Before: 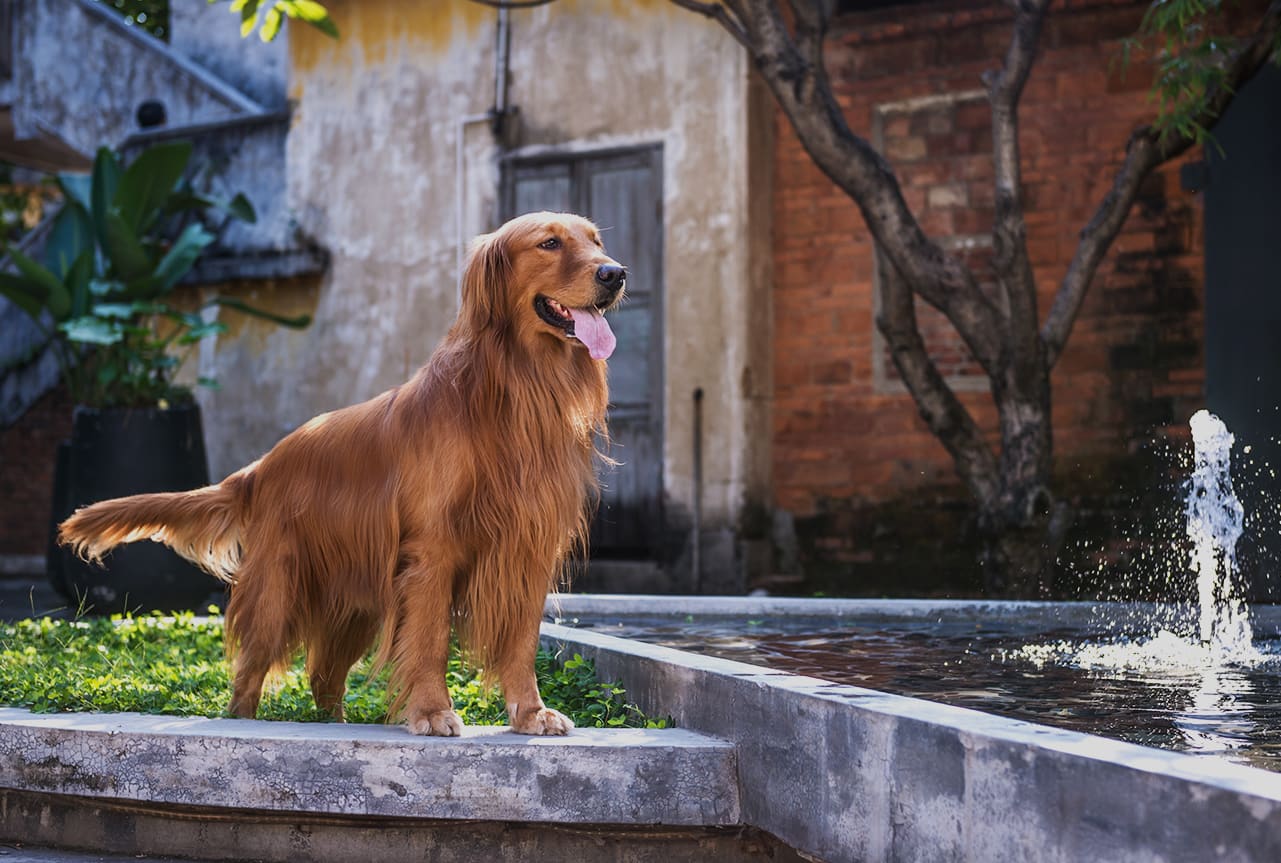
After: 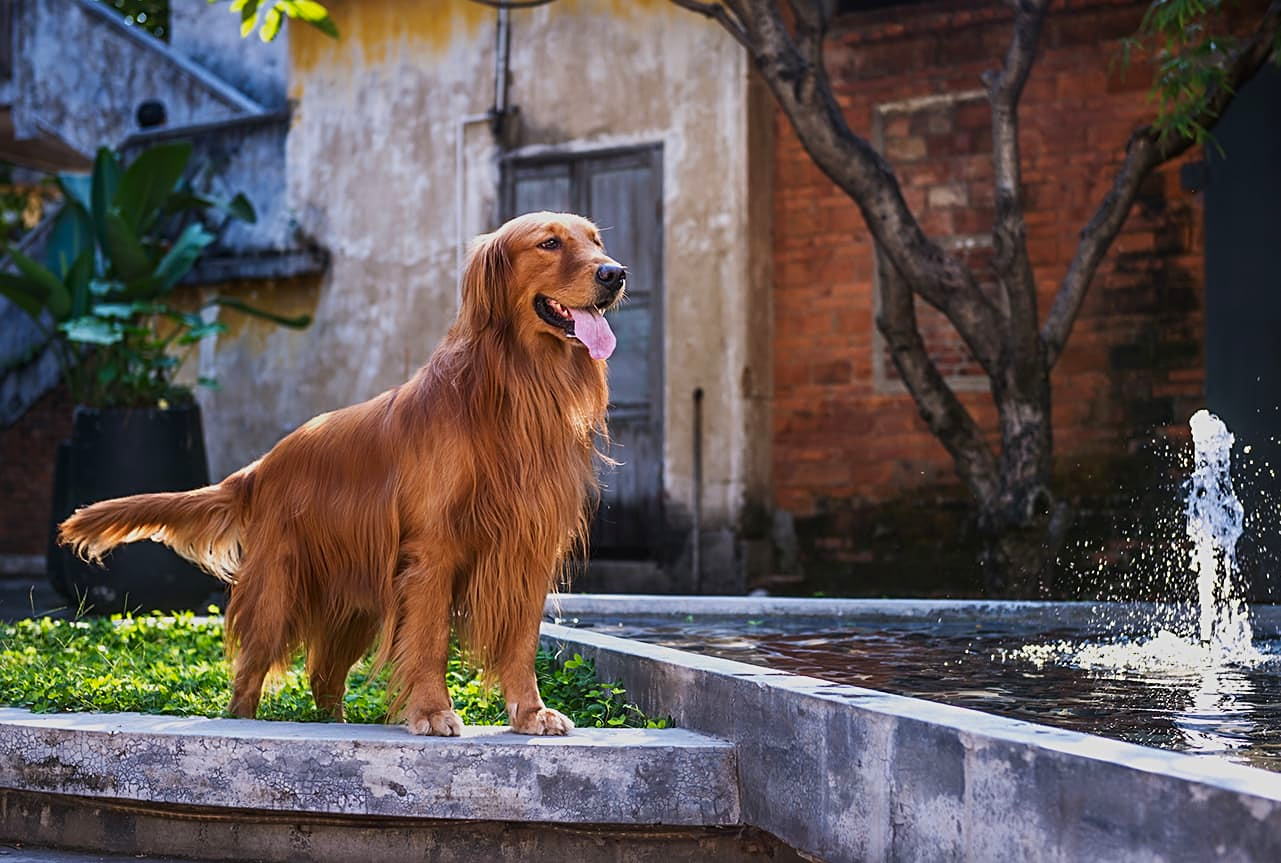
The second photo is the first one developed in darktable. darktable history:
contrast brightness saturation: contrast 0.081, saturation 0.201
sharpen: radius 2.505, amount 0.337
